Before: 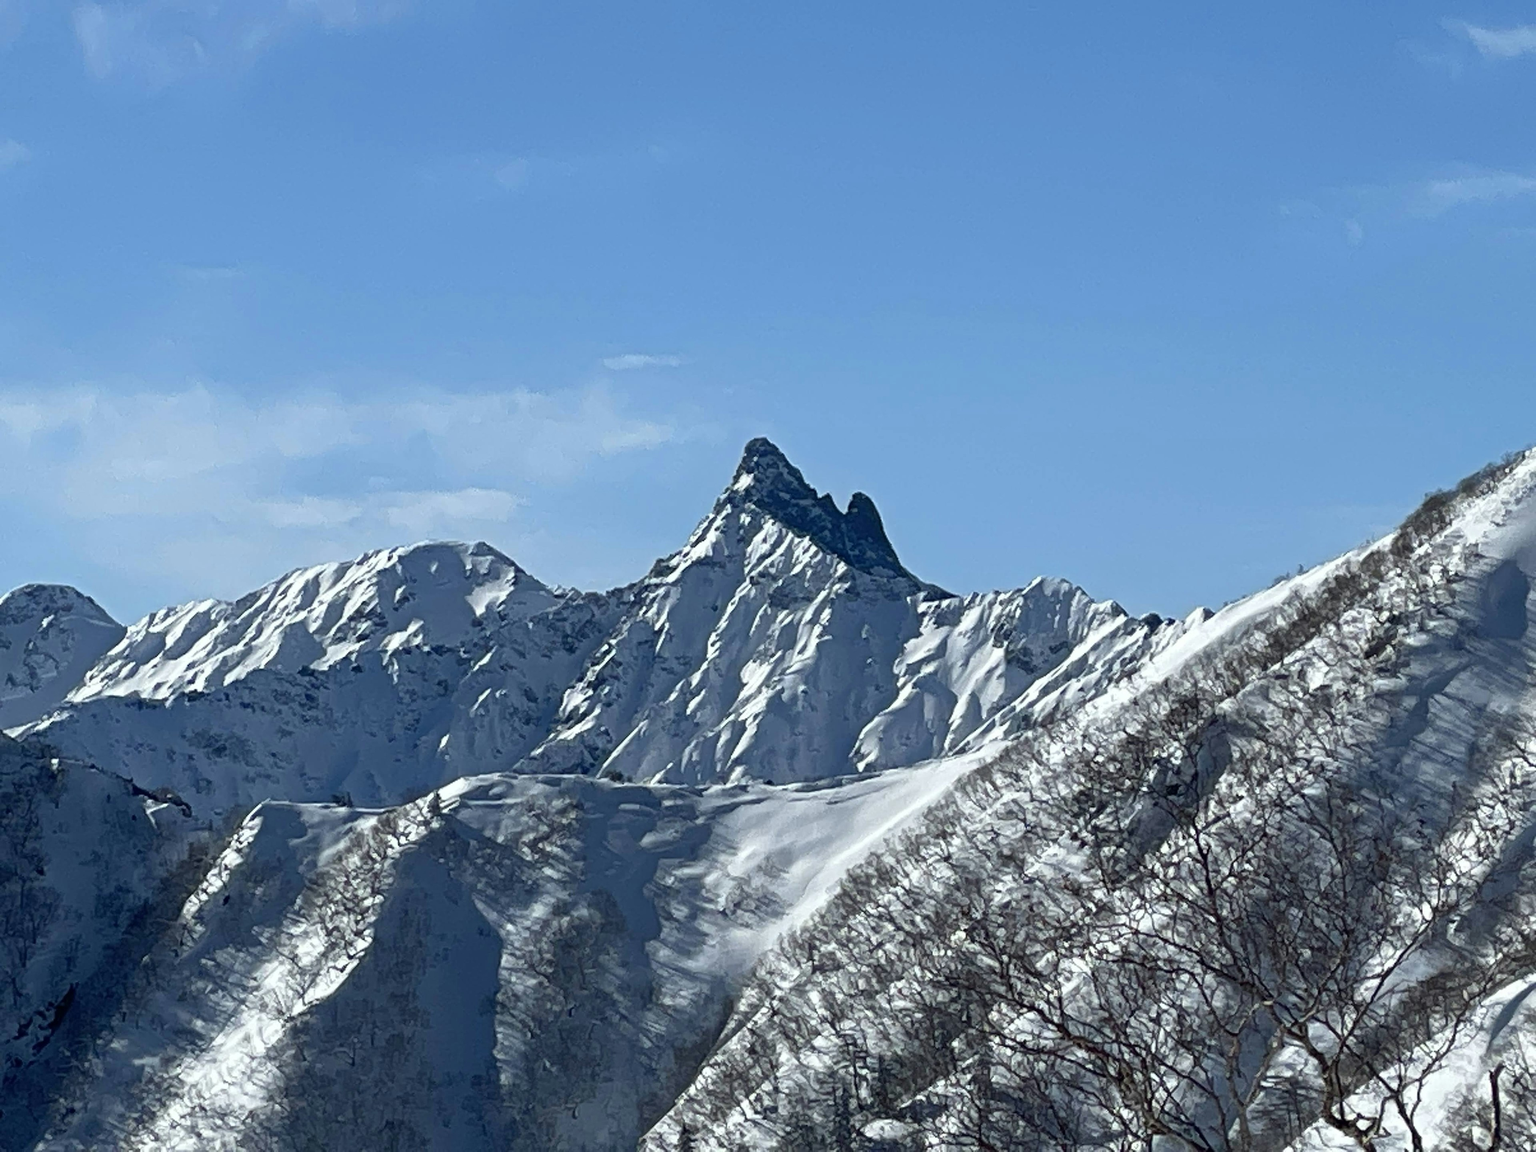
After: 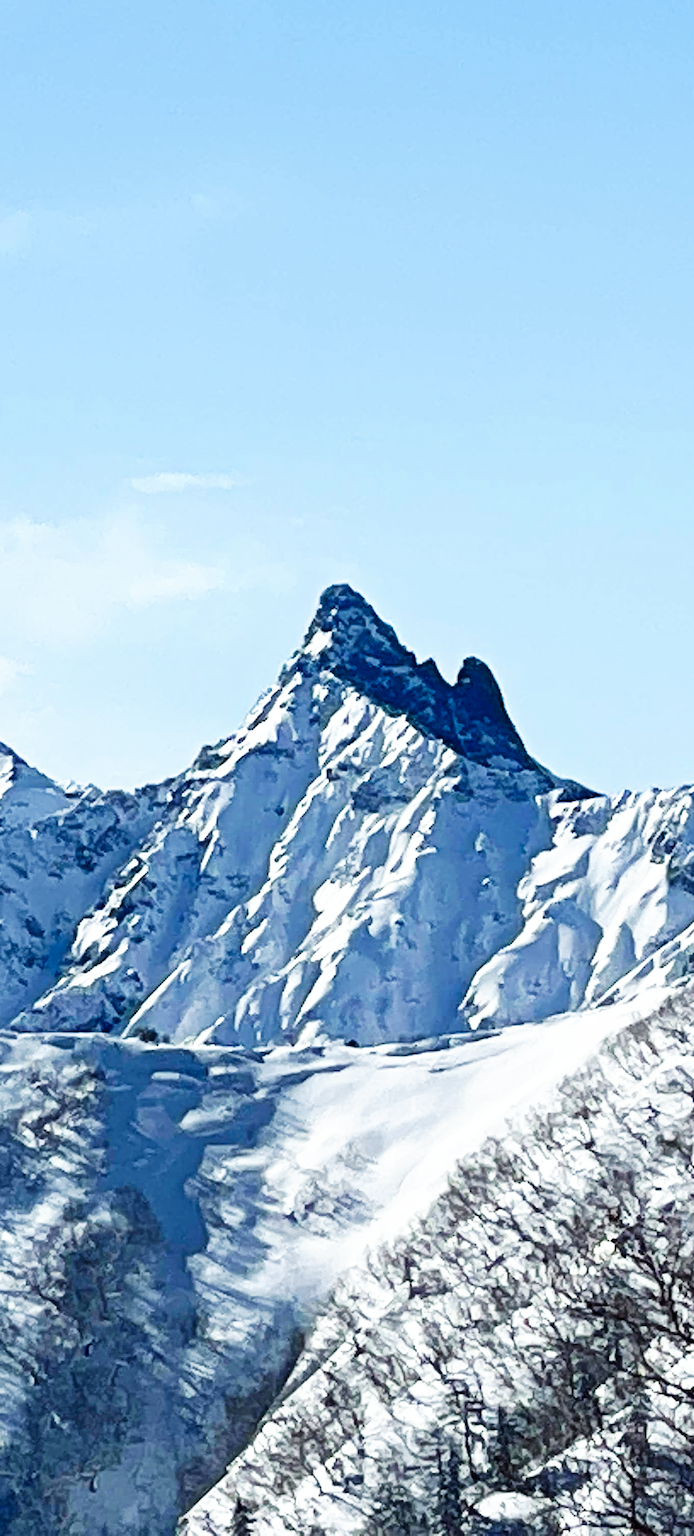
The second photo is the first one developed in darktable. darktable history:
crop: left 32.913%, right 33.172%
base curve: curves: ch0 [(0, 0) (0.007, 0.004) (0.027, 0.03) (0.046, 0.07) (0.207, 0.54) (0.442, 0.872) (0.673, 0.972) (1, 1)], preserve colors none
